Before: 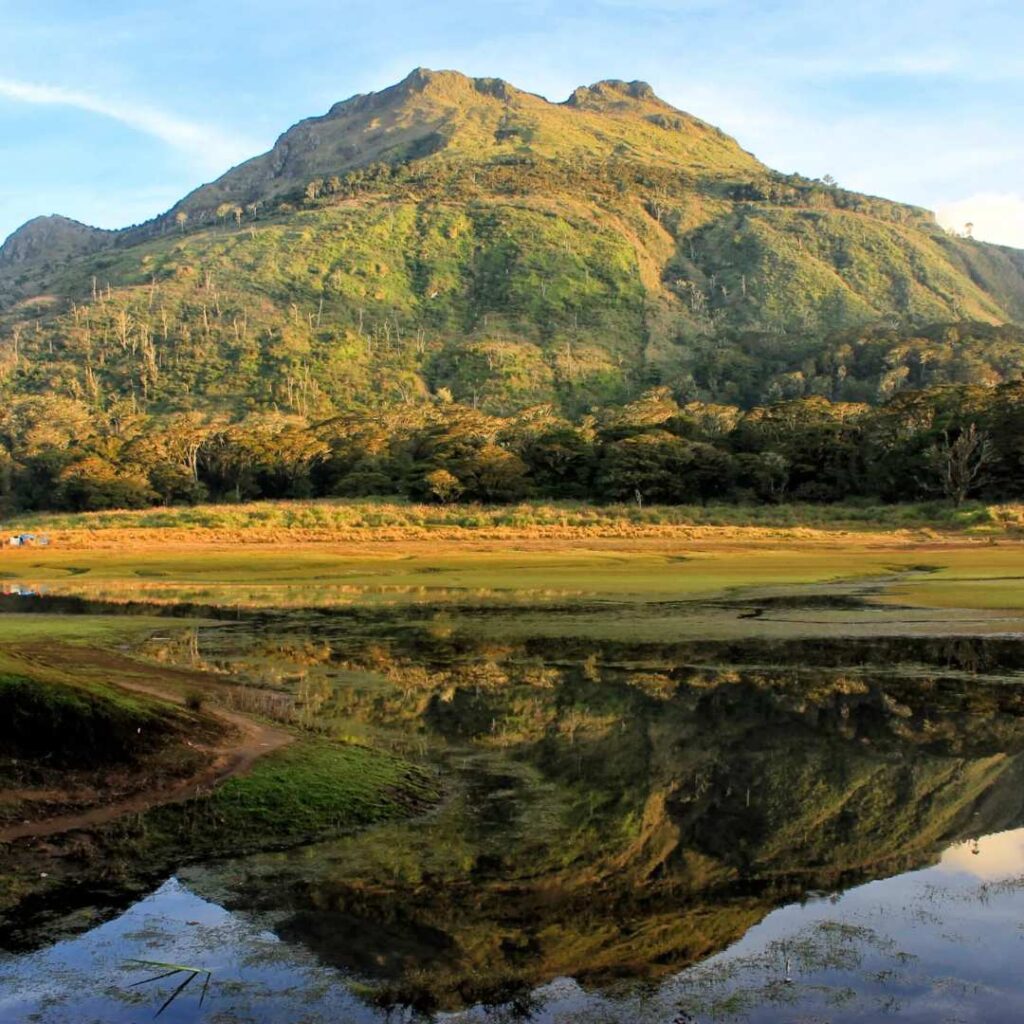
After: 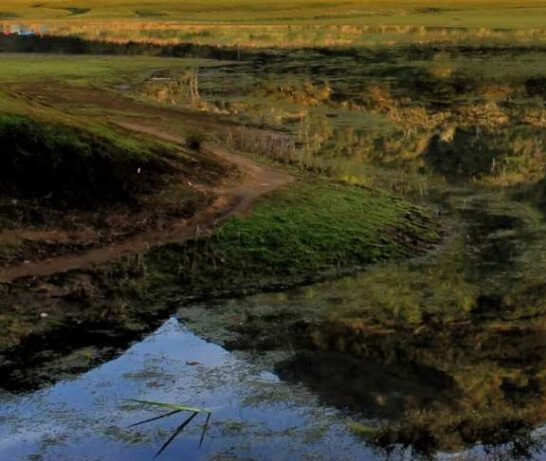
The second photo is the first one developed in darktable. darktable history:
crop and rotate: top 54.778%, right 46.61%, bottom 0.159%
shadows and highlights: shadows 25, highlights -70
graduated density: rotation -0.352°, offset 57.64
